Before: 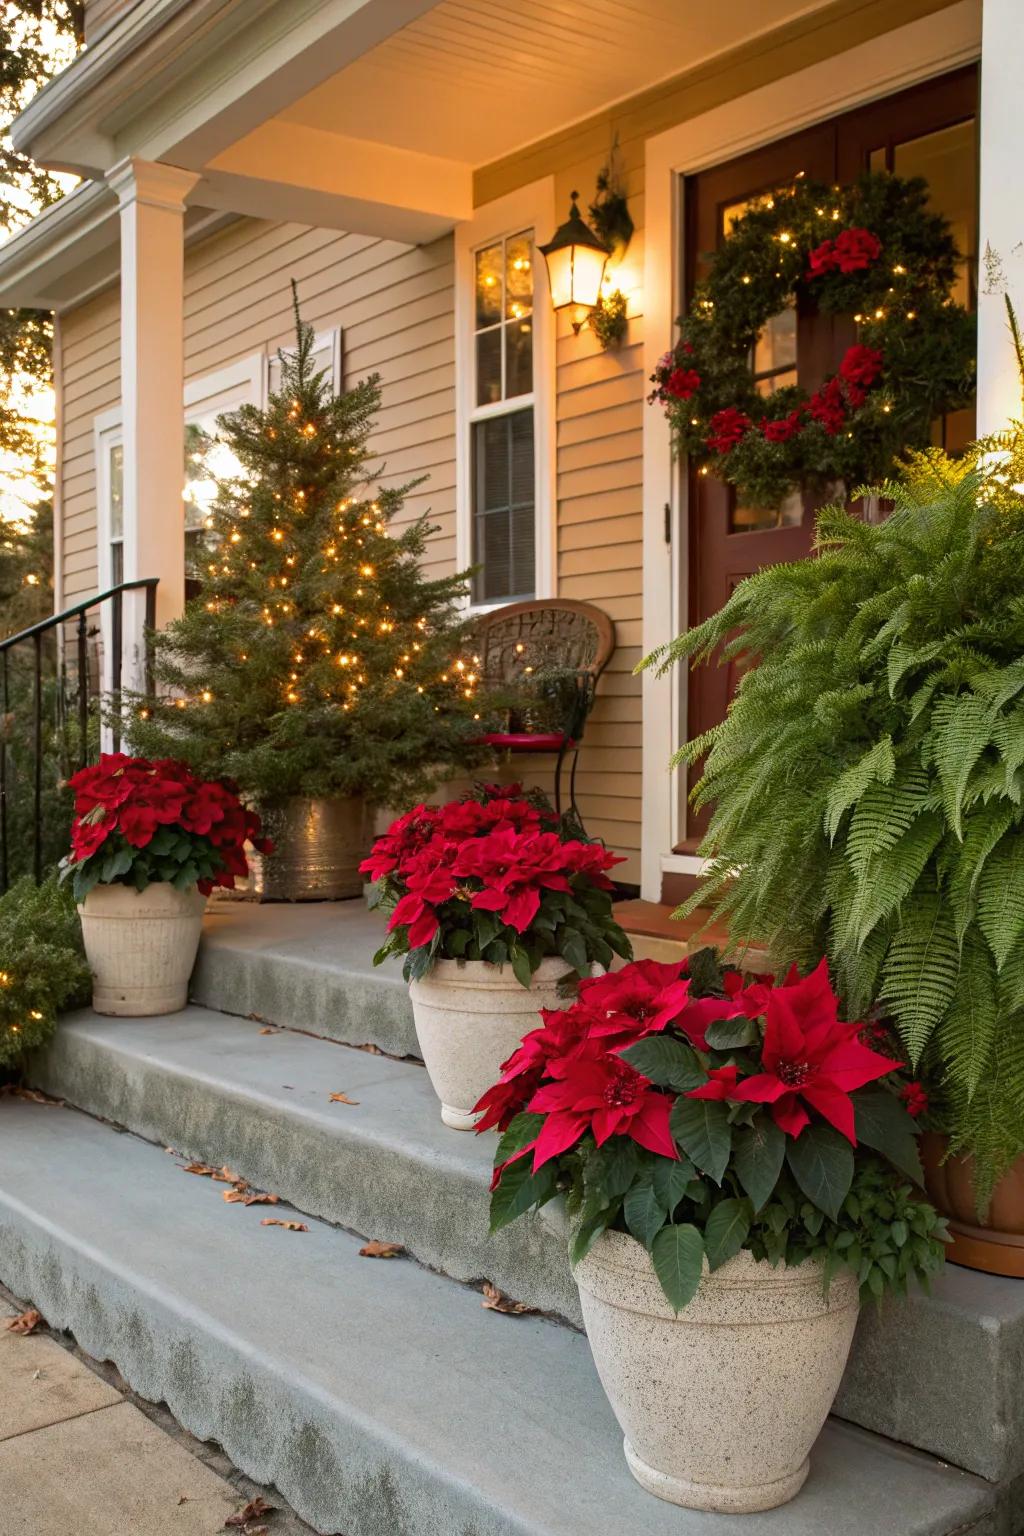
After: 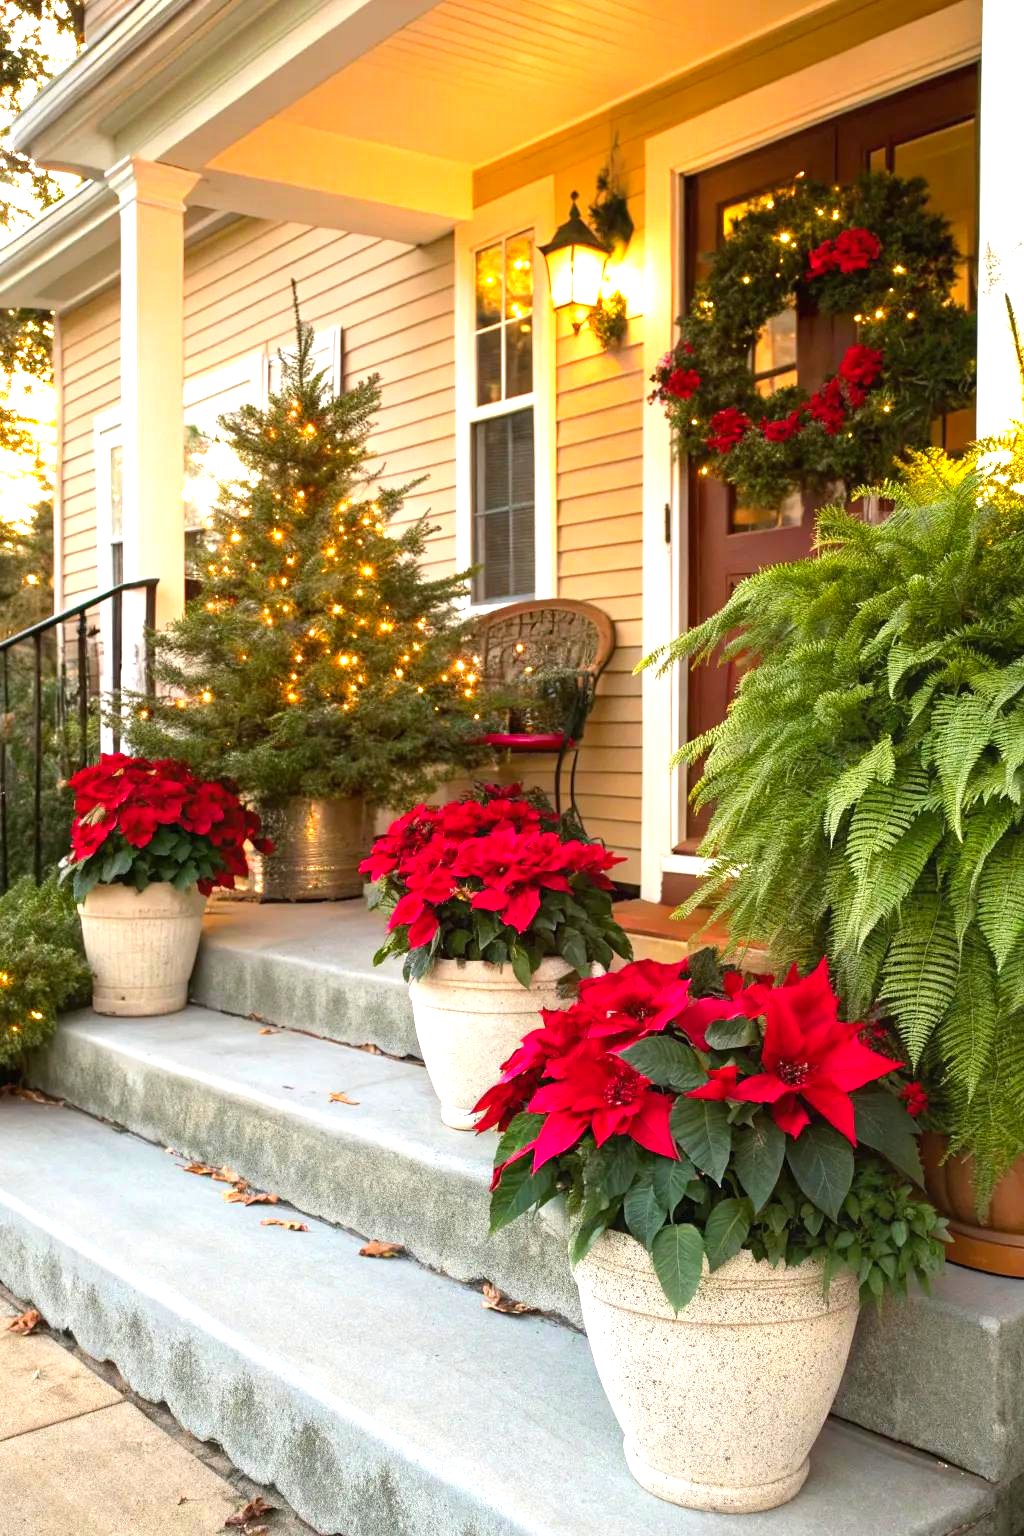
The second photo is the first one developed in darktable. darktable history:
exposure: black level correction 0, exposure 1.2 EV, compensate exposure bias true, compensate highlight preservation false
color balance rgb: shadows lift › luminance -9.394%, perceptual saturation grading › global saturation 10.224%
